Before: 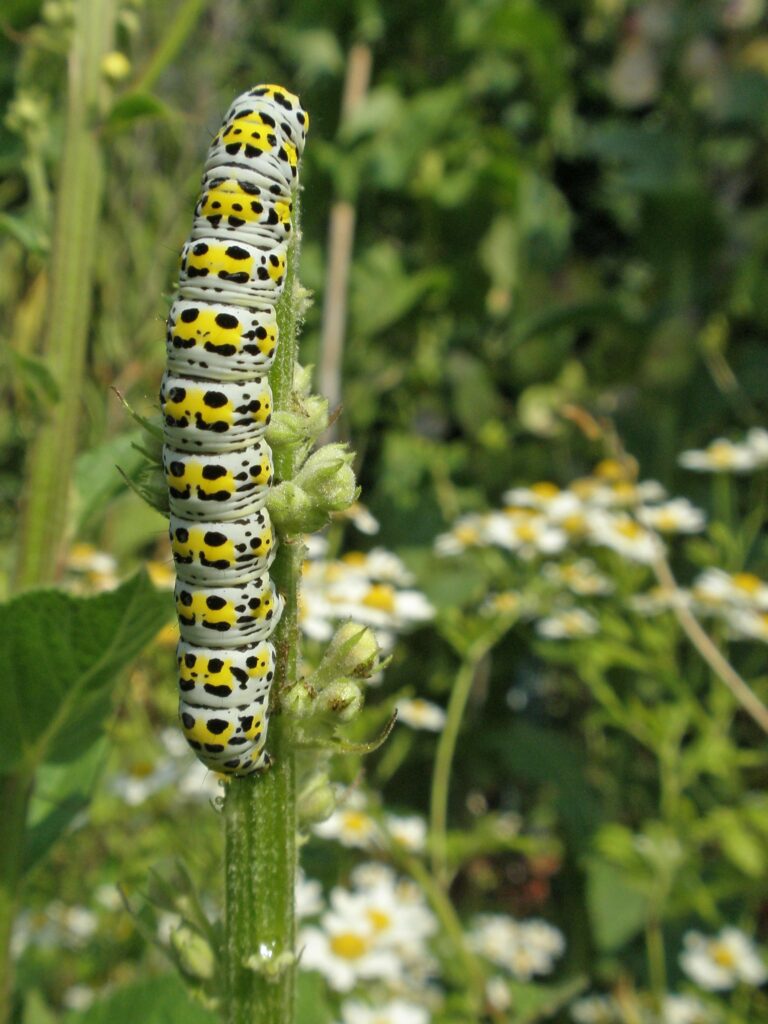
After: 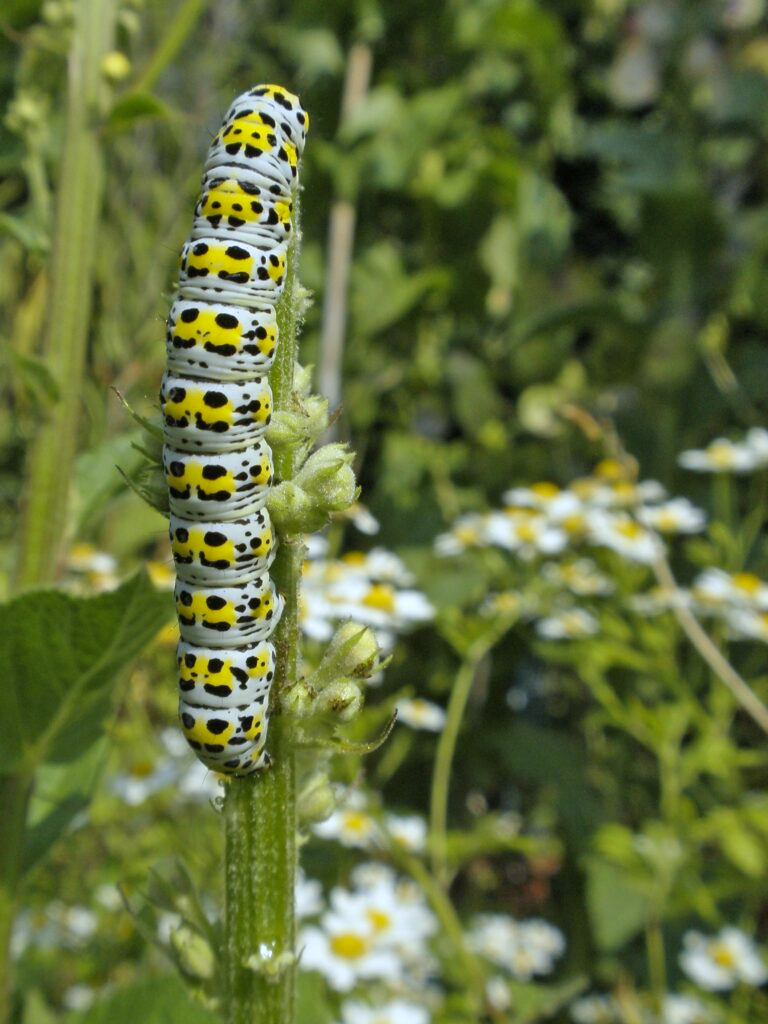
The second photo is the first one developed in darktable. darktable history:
shadows and highlights: soften with gaussian
white balance: red 0.931, blue 1.11
color contrast: green-magenta contrast 0.8, blue-yellow contrast 1.1, unbound 0
